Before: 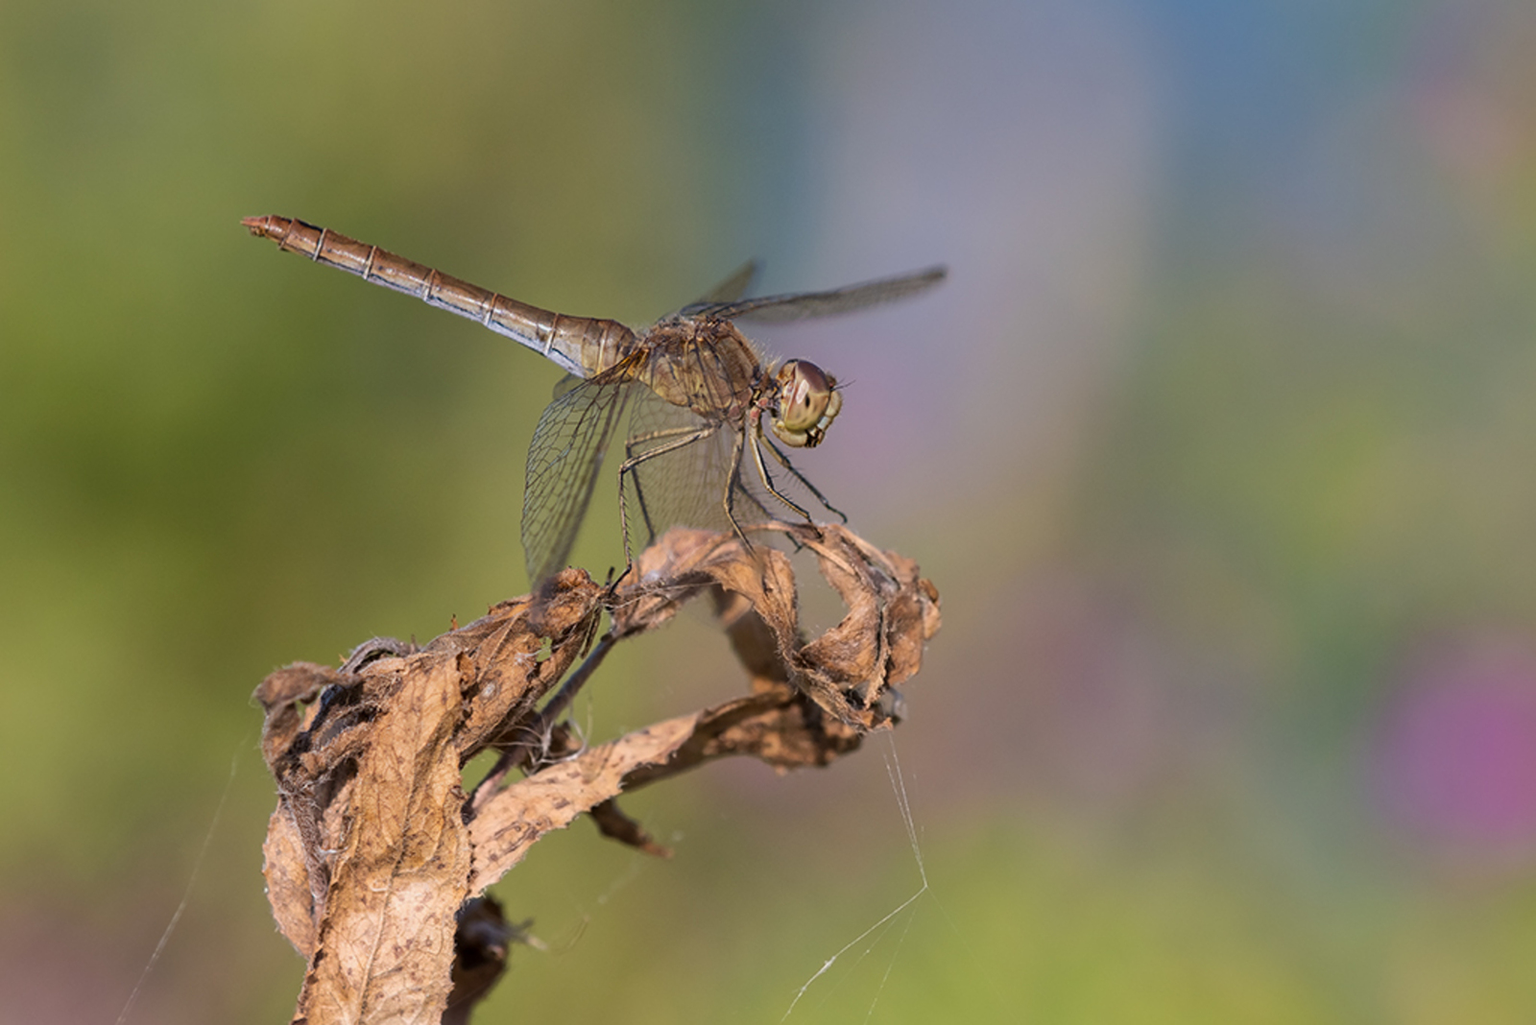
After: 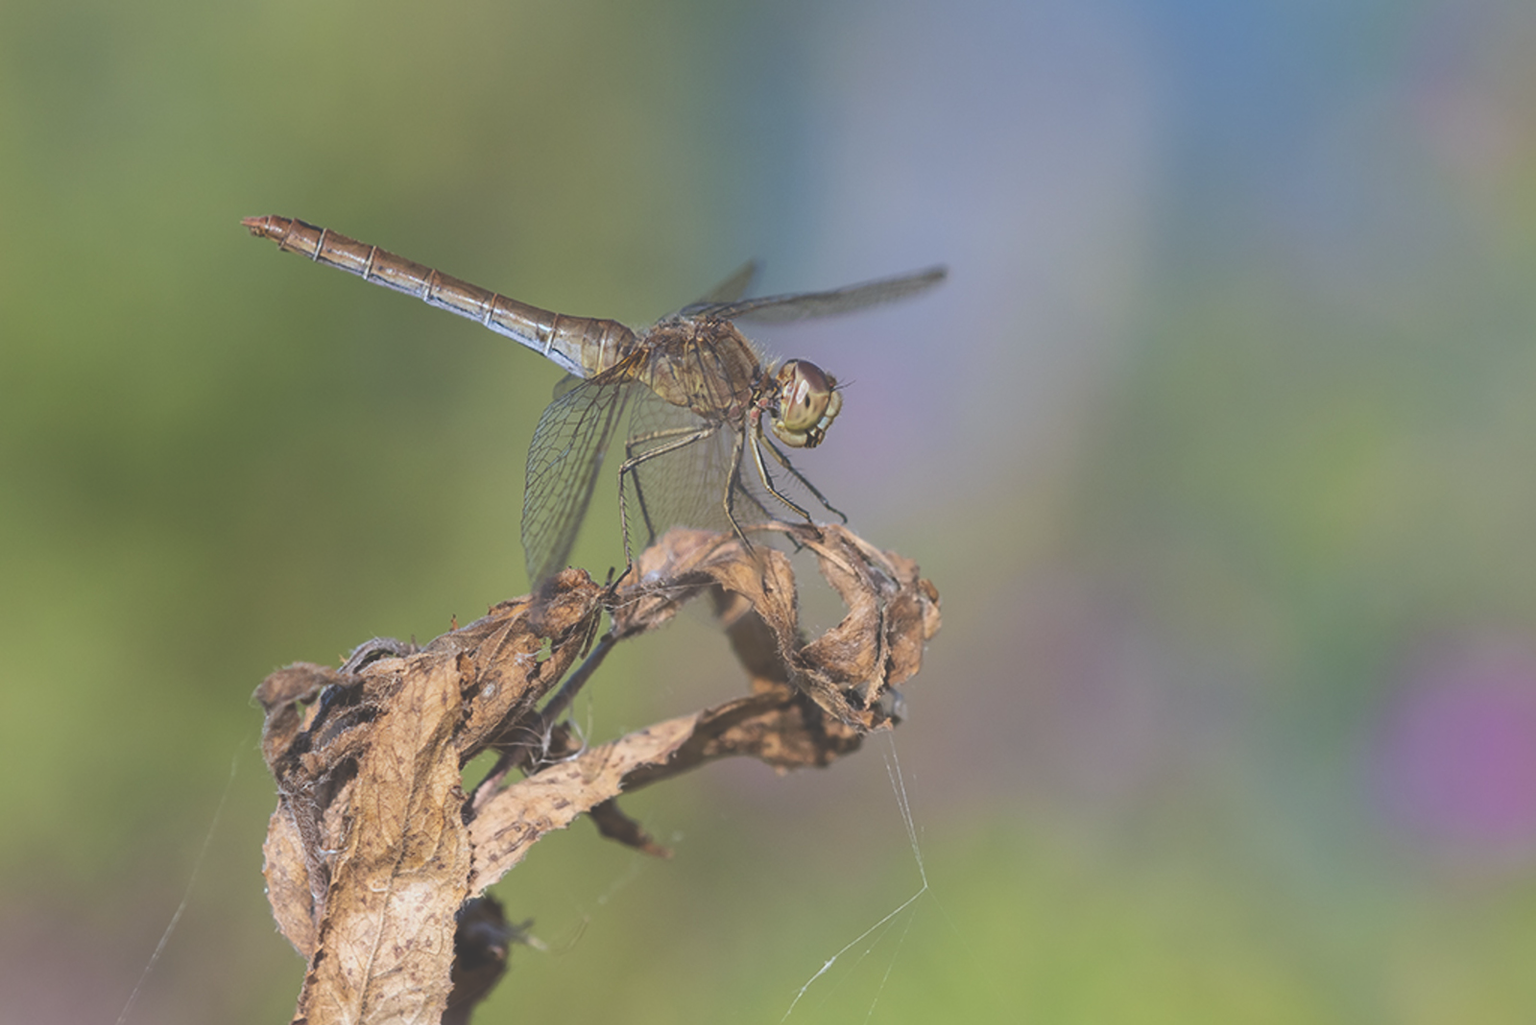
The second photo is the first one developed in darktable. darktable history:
exposure: black level correction -0.041, exposure 0.064 EV, compensate highlight preservation false
white balance: red 0.925, blue 1.046
